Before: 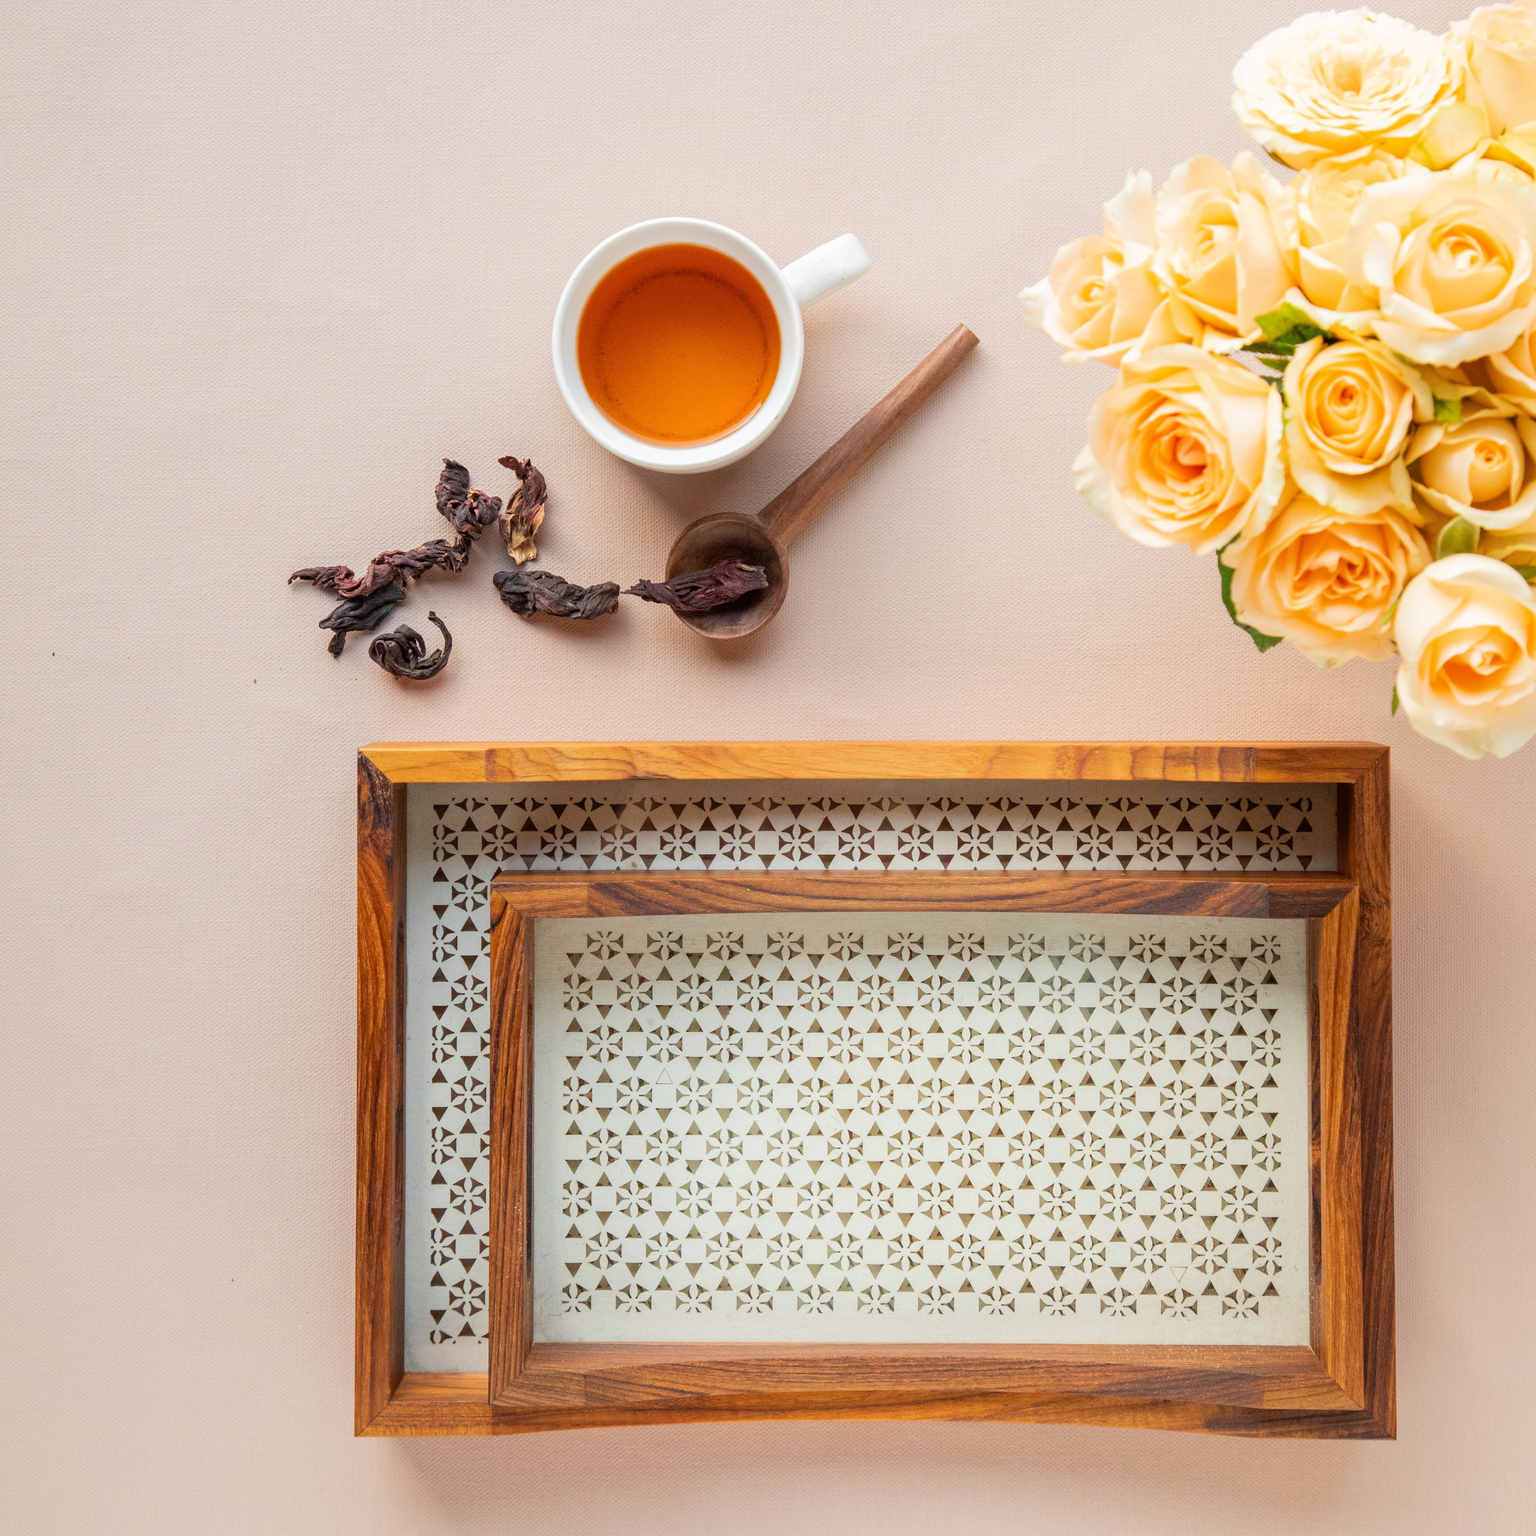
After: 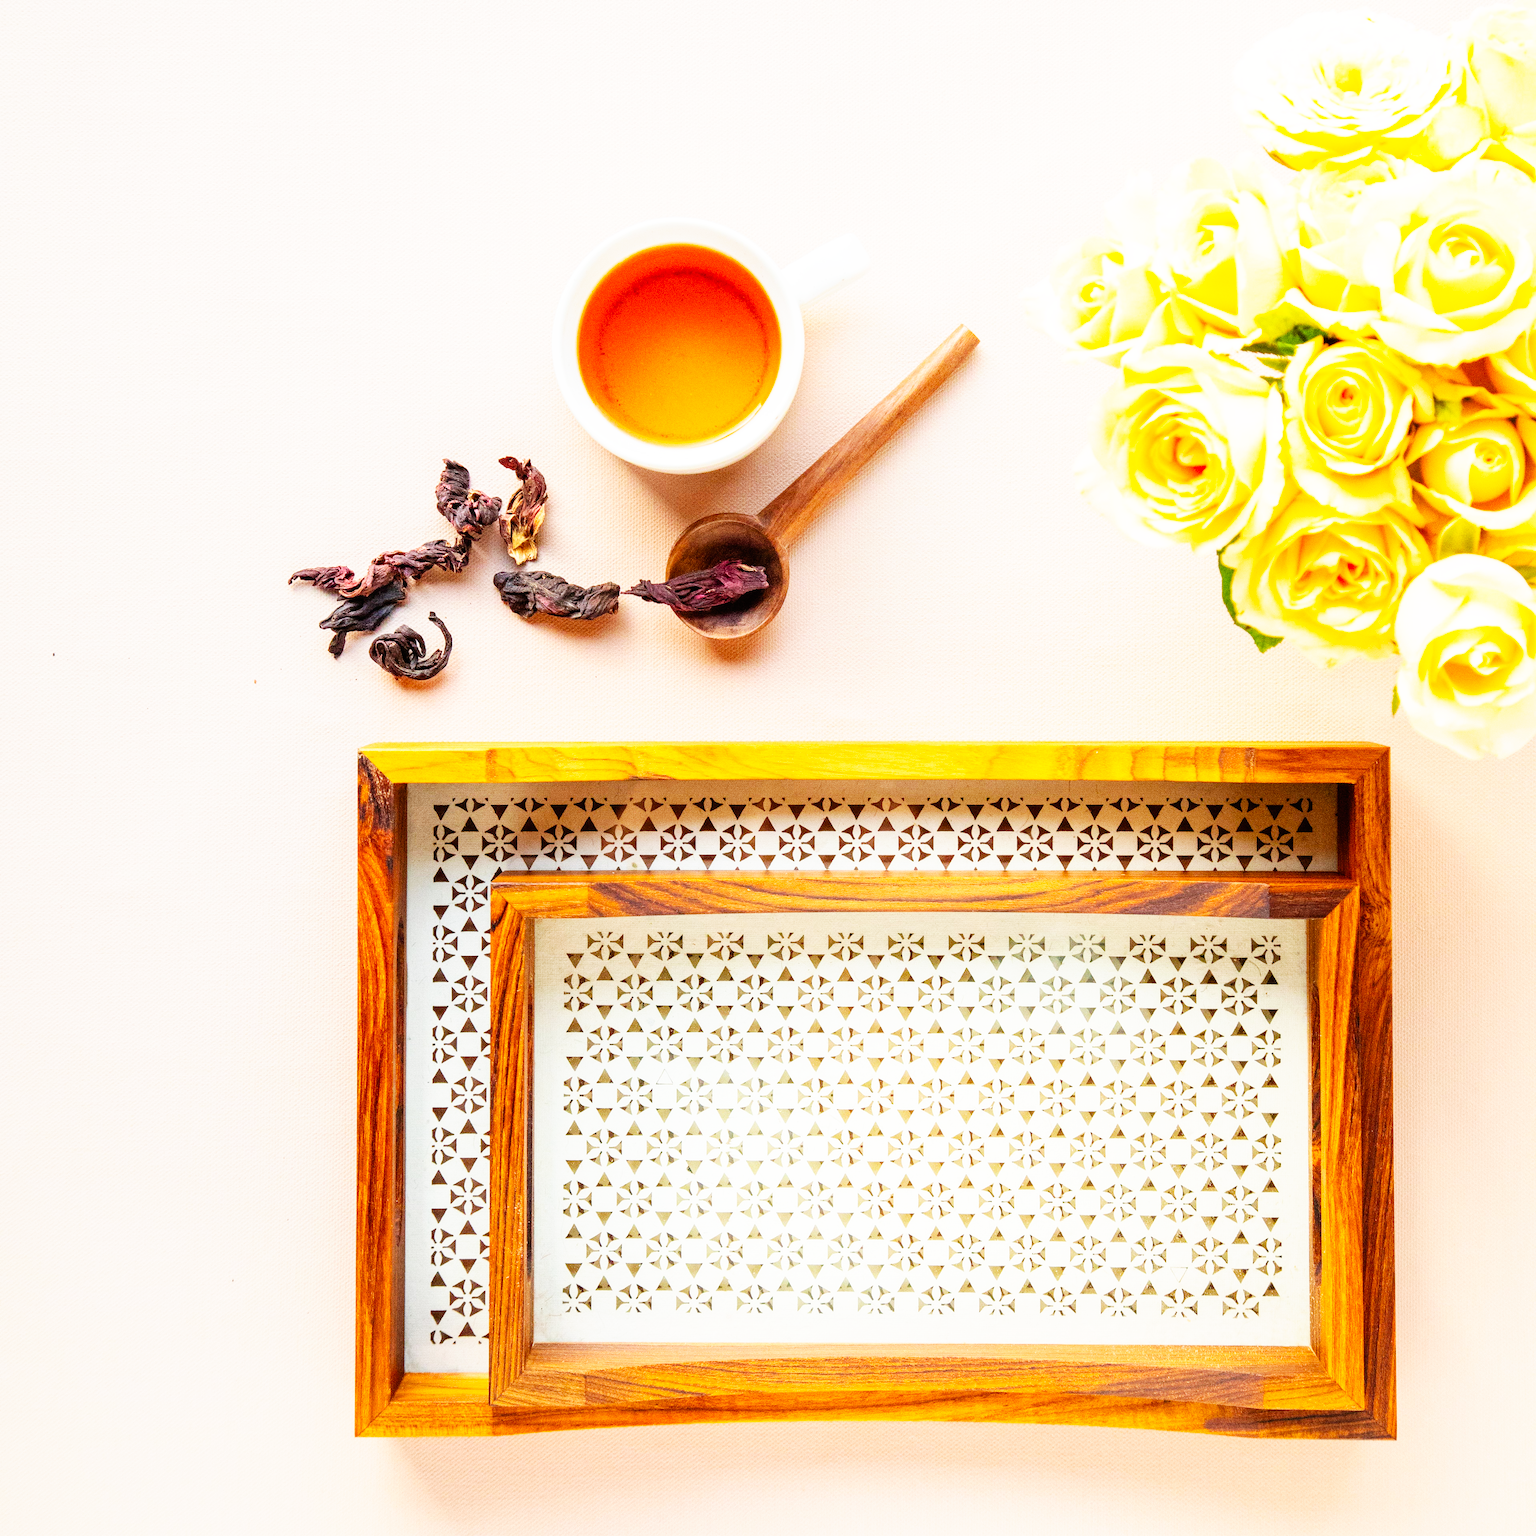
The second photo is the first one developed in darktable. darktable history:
base curve: curves: ch0 [(0, 0) (0.007, 0.004) (0.027, 0.03) (0.046, 0.07) (0.207, 0.54) (0.442, 0.872) (0.673, 0.972) (1, 1)], preserve colors none
color balance rgb: perceptual saturation grading › global saturation 20%, global vibrance 20%
